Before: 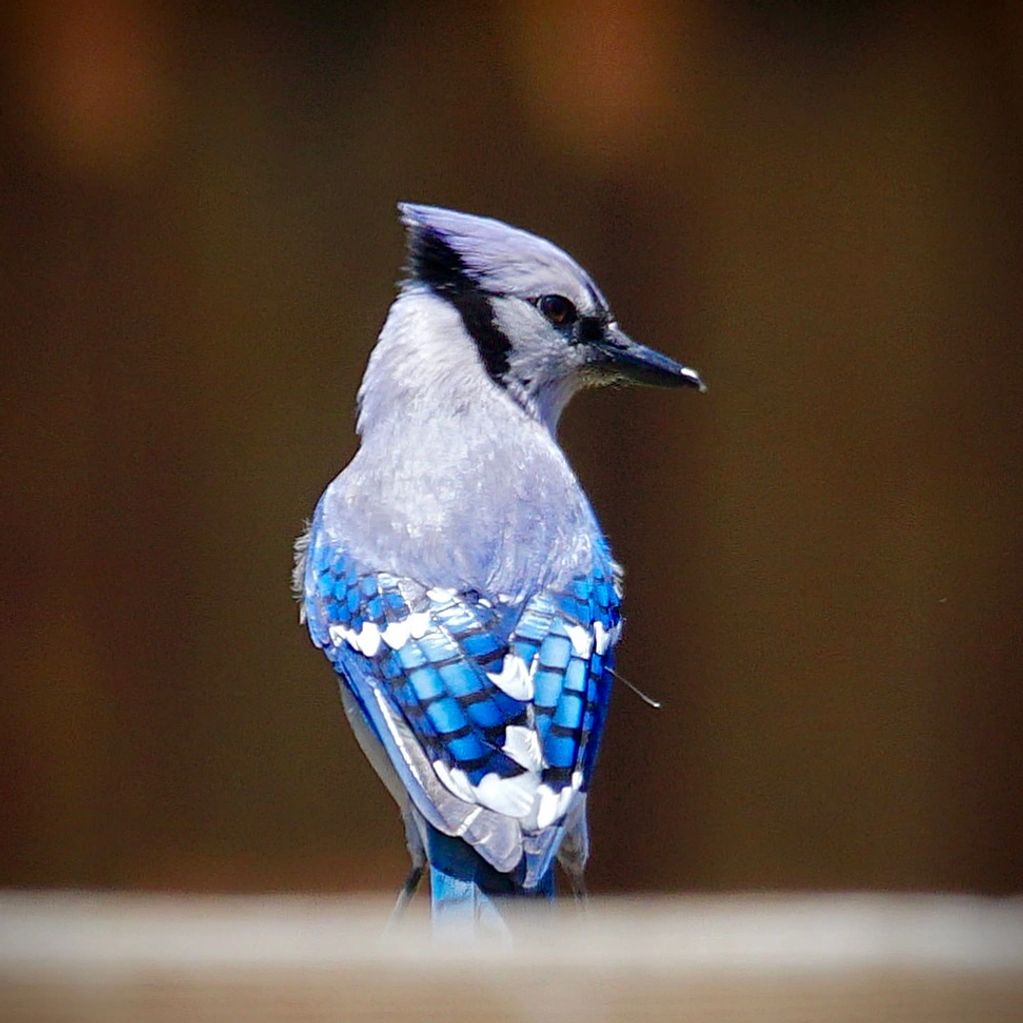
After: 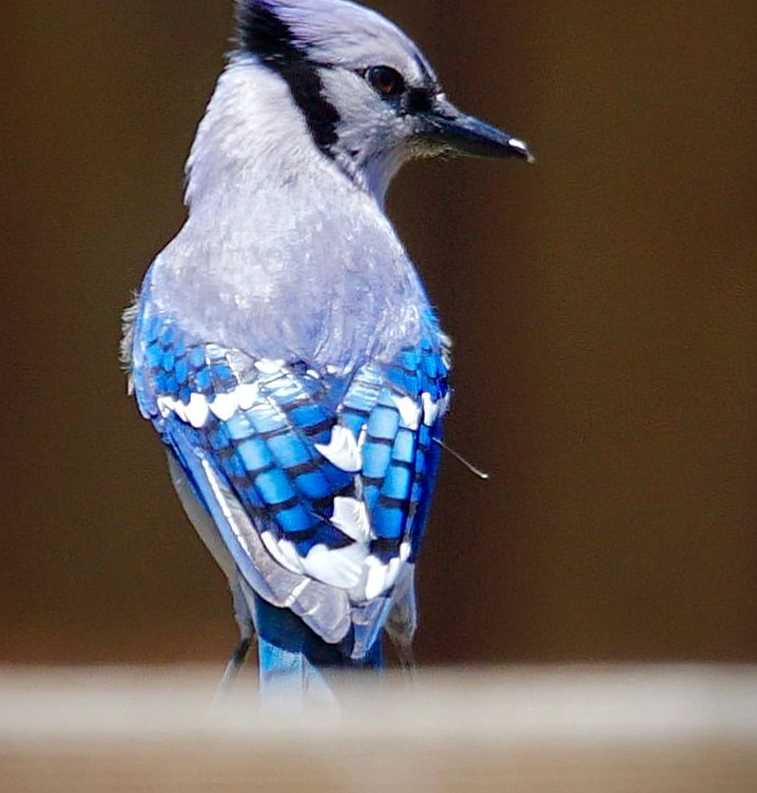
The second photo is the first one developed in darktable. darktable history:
crop: left 16.871%, top 22.402%, right 9.054%
